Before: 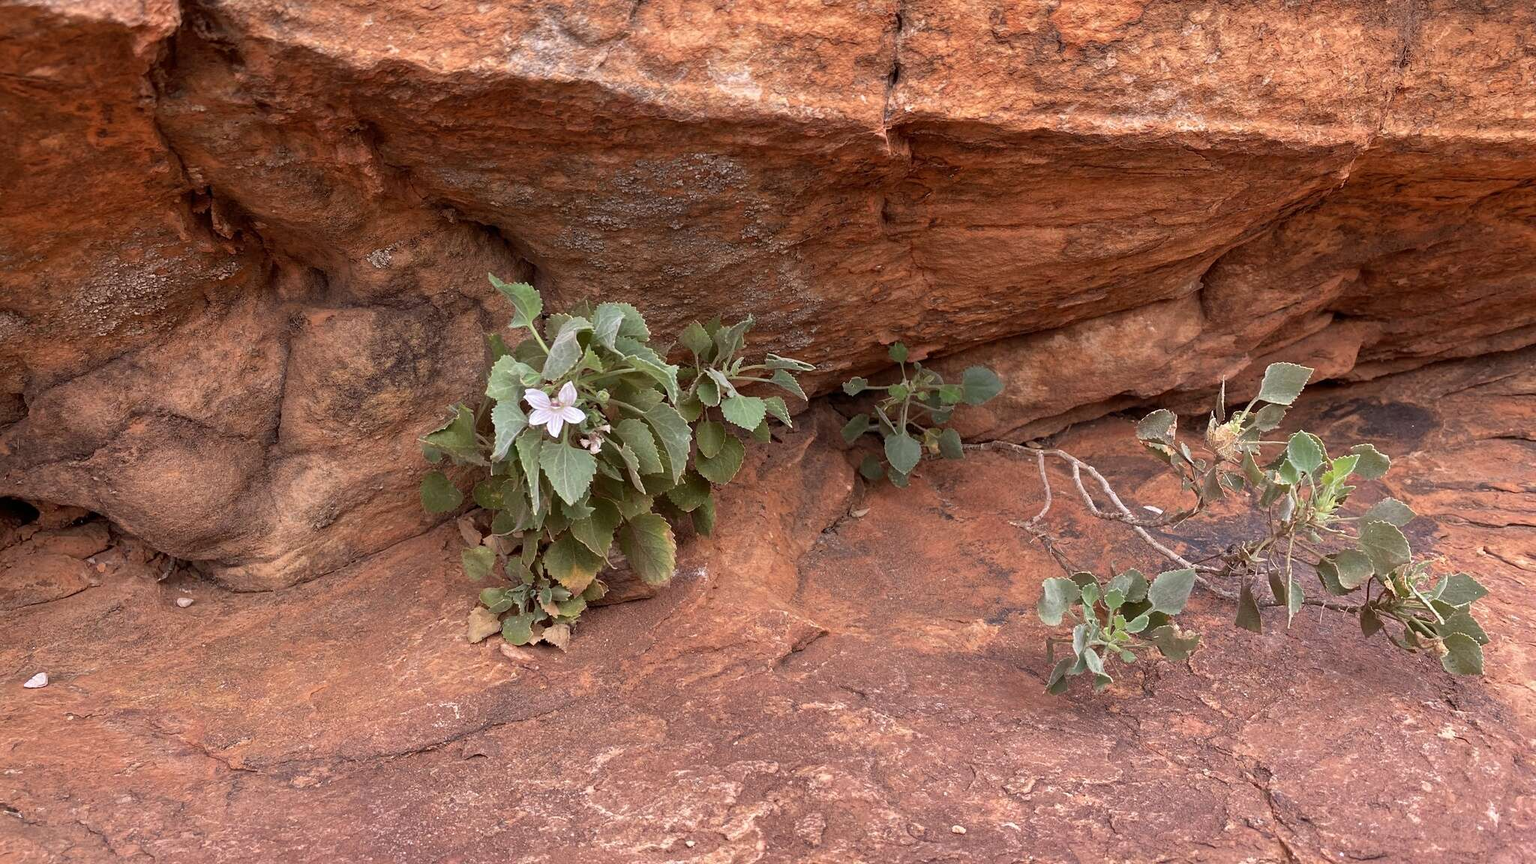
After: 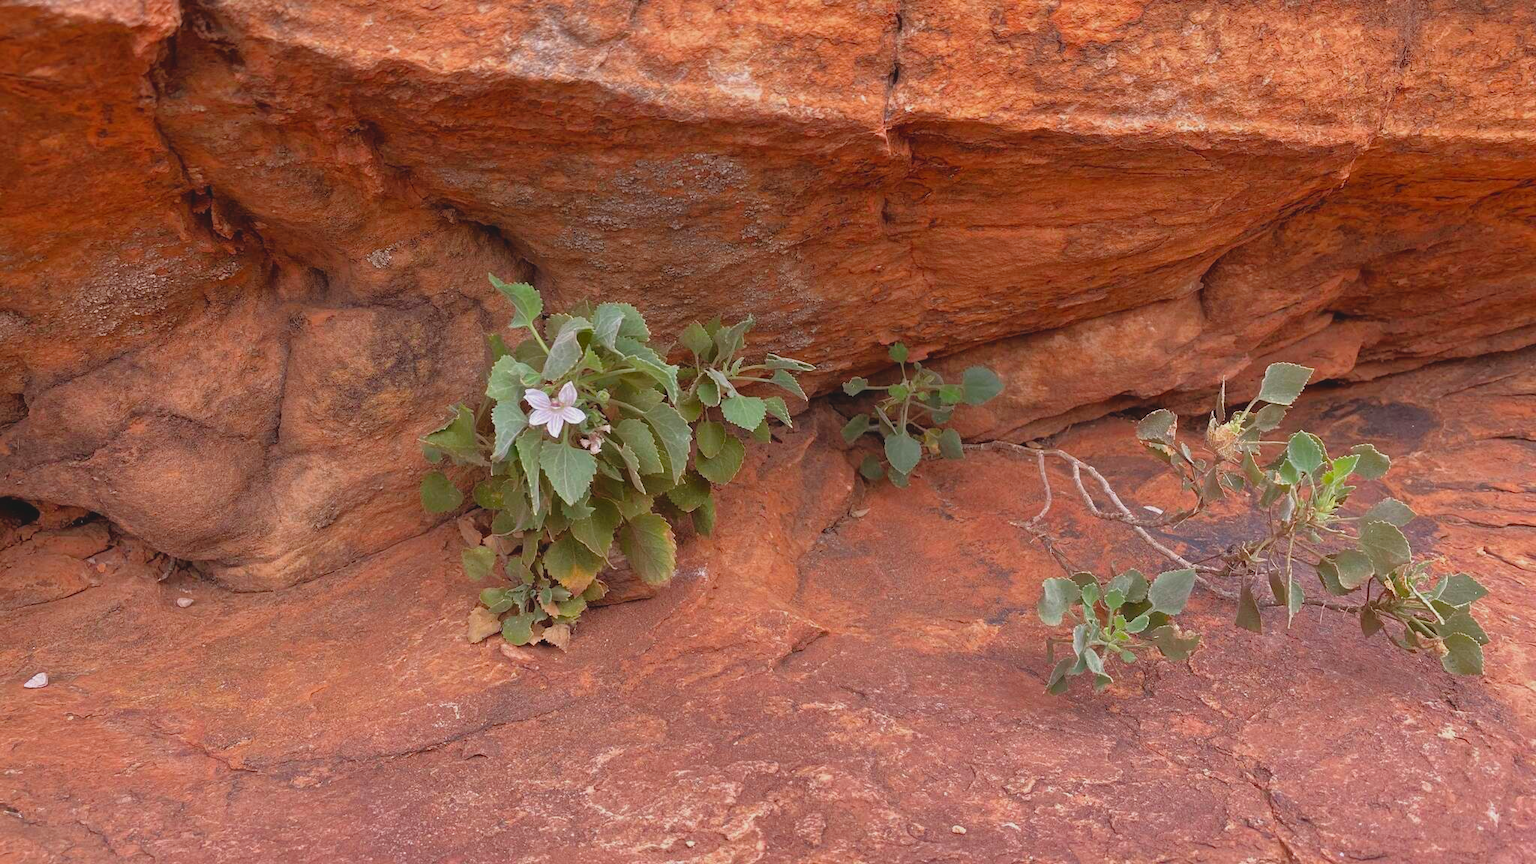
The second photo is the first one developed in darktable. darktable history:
color balance rgb: global offset › luminance 0.776%, linear chroma grading › shadows -7.901%, linear chroma grading › global chroma 9.958%, perceptual saturation grading › global saturation 1.252%, perceptual saturation grading › highlights -2.729%, perceptual saturation grading › mid-tones 3.963%, perceptual saturation grading › shadows 8.808%, perceptual brilliance grading › global brilliance 2.743%, perceptual brilliance grading › highlights -2.39%, perceptual brilliance grading › shadows 3.497%
tone equalizer: -8 EV 0.286 EV, -7 EV 0.381 EV, -6 EV 0.404 EV, -5 EV 0.279 EV, -3 EV -0.273 EV, -2 EV -0.436 EV, -1 EV -0.401 EV, +0 EV -0.221 EV, edges refinement/feathering 500, mask exposure compensation -1.57 EV, preserve details no
